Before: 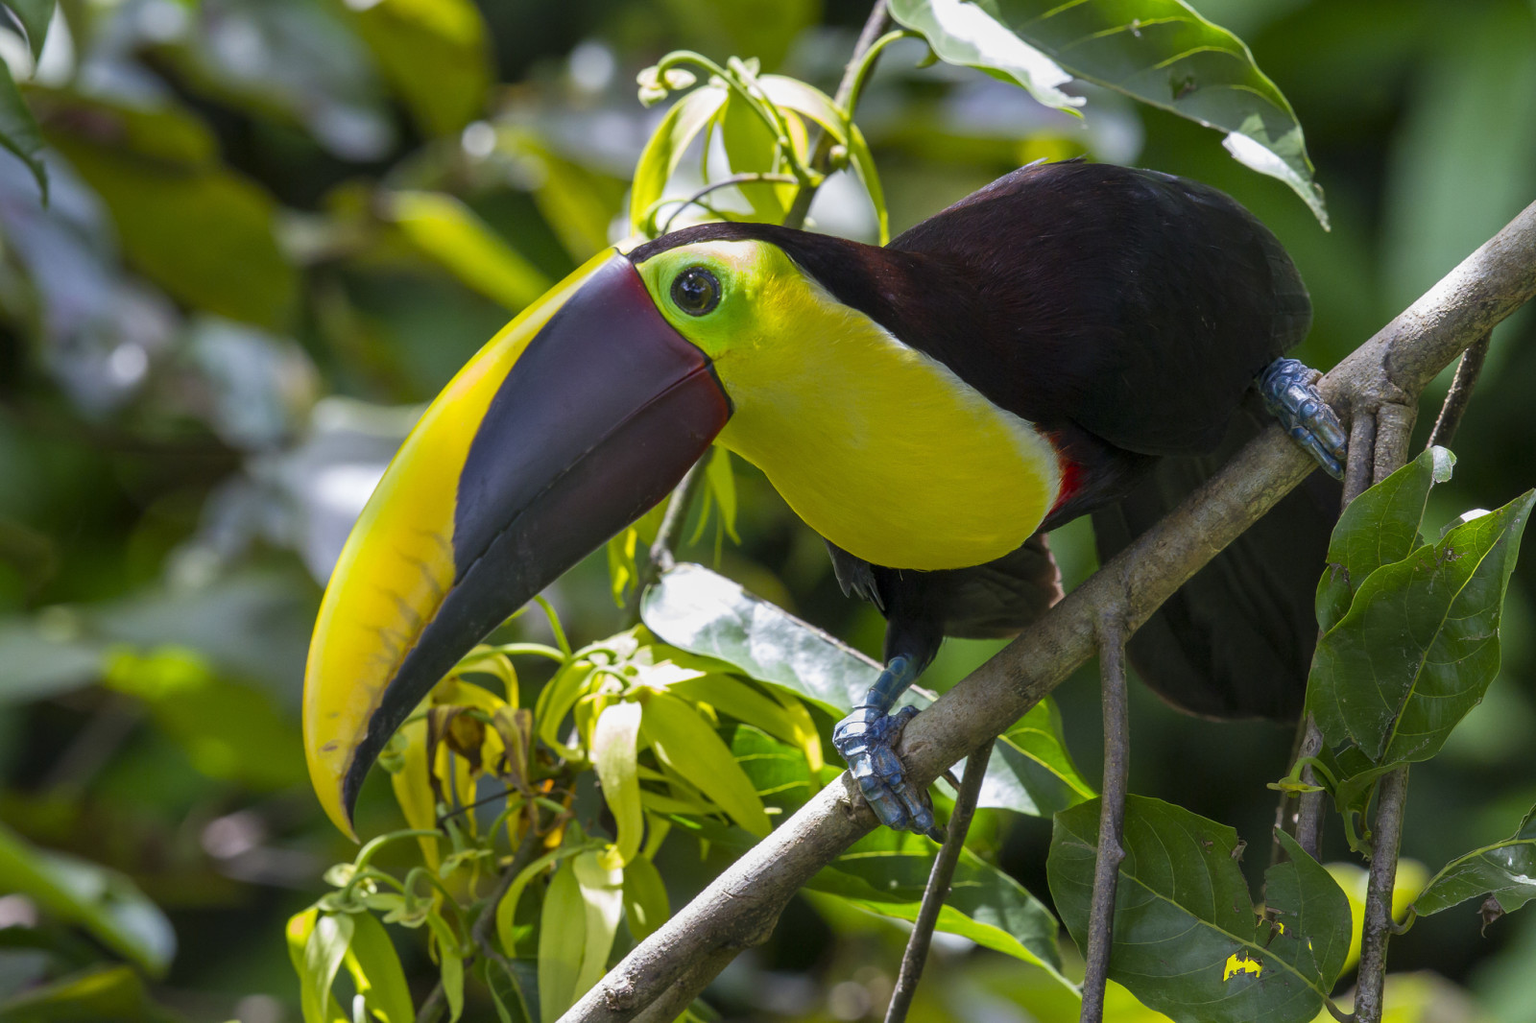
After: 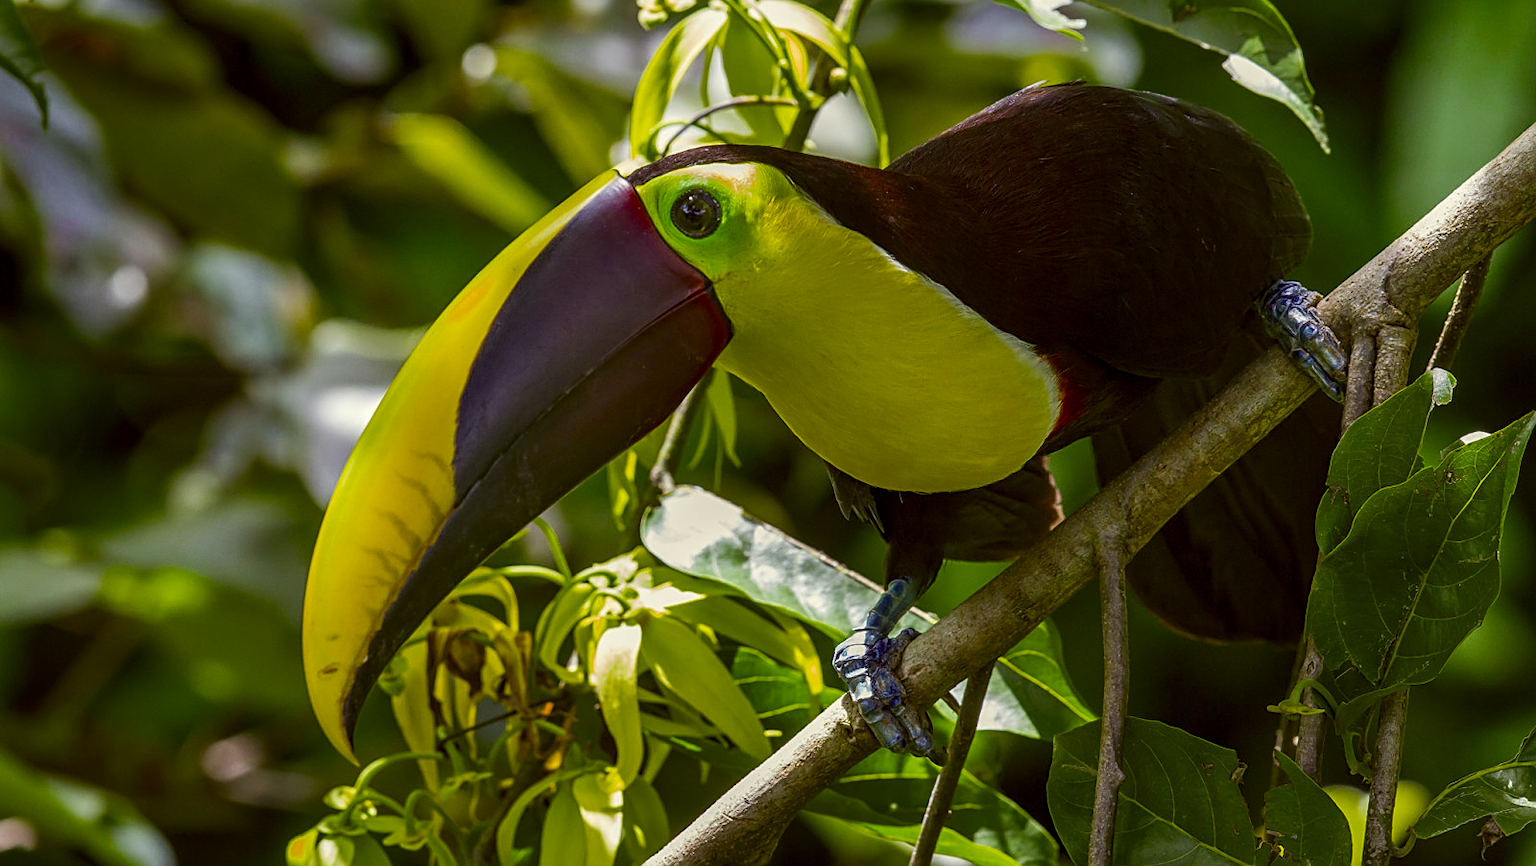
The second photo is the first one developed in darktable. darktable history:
exposure: exposure -0.551 EV, compensate exposure bias true, compensate highlight preservation false
color balance rgb: shadows lift › chroma 2.965%, shadows lift › hue 279.24°, linear chroma grading › global chroma 14.872%, perceptual saturation grading › global saturation 19.527%, perceptual brilliance grading › global brilliance -4.68%, perceptual brilliance grading › highlights 24.065%, perceptual brilliance grading › mid-tones 7.369%, perceptual brilliance grading › shadows -5.095%, global vibrance 16.473%, saturation formula JzAzBz (2021)
sharpen: on, module defaults
crop: top 7.599%, bottom 7.625%
local contrast: detail 130%
color correction: highlights a* -1.65, highlights b* 10.01, shadows a* 0.346, shadows b* 19.97
contrast equalizer: octaves 7, y [[0.579, 0.58, 0.505, 0.5, 0.5, 0.5], [0.5 ×6], [0.5 ×6], [0 ×6], [0 ×6]], mix -0.207
levels: mode automatic, levels [0, 0.476, 0.951]
